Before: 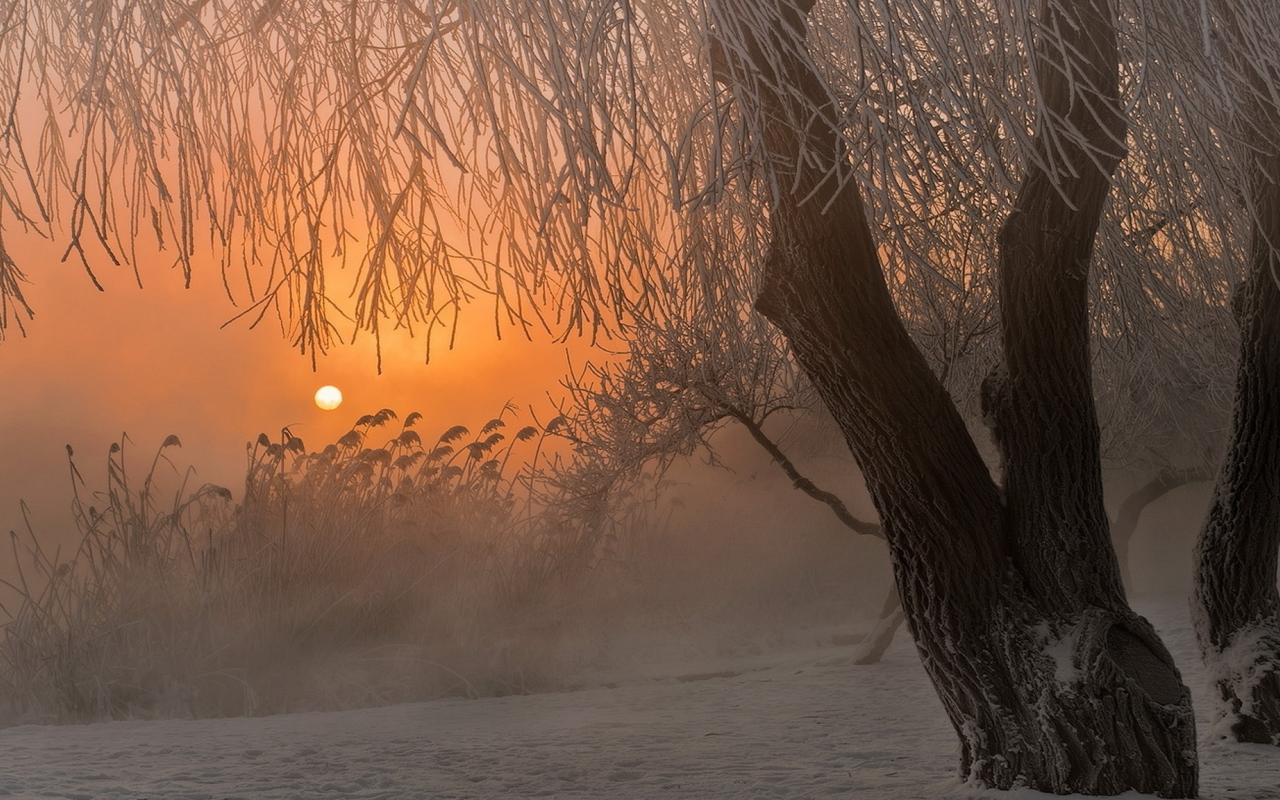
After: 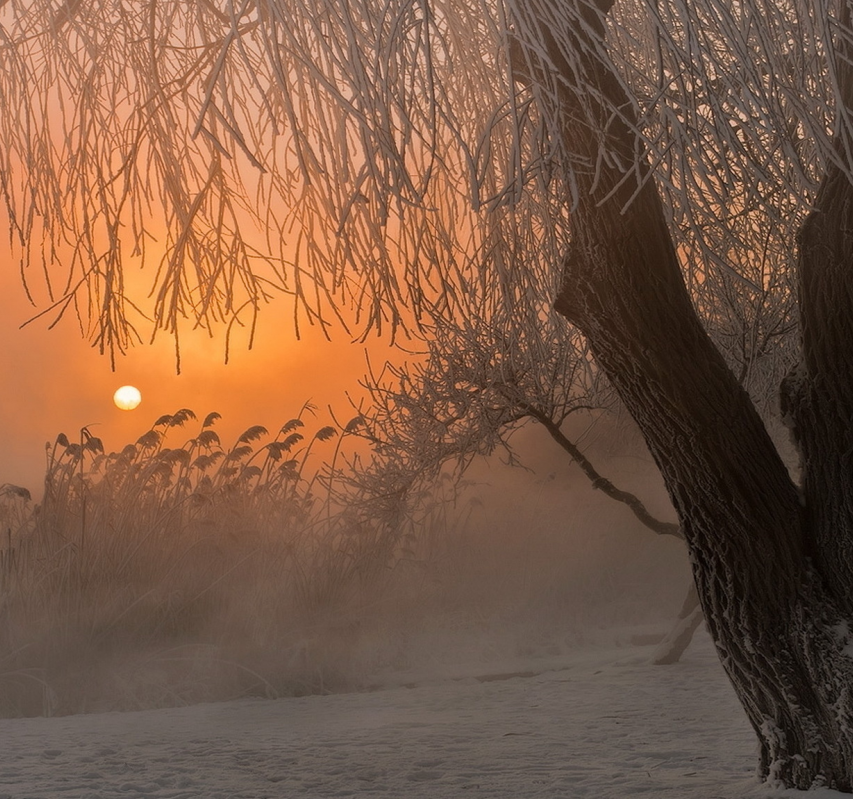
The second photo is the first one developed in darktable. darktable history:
bloom: size 16%, threshold 98%, strength 20%
crop and rotate: left 15.754%, right 17.579%
